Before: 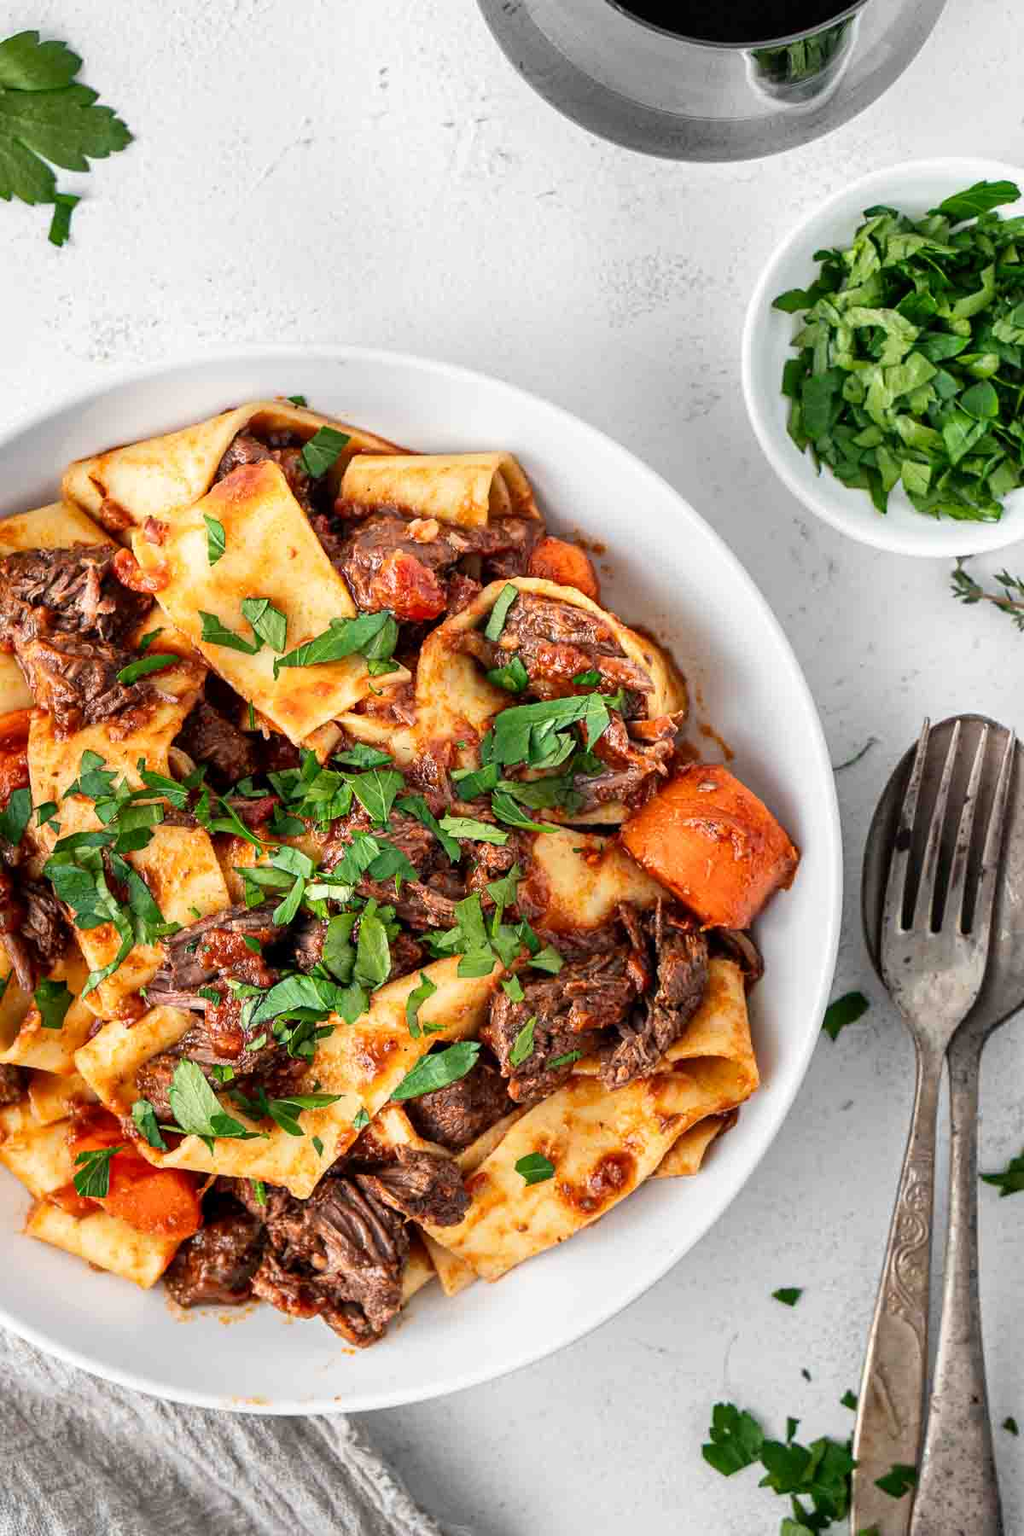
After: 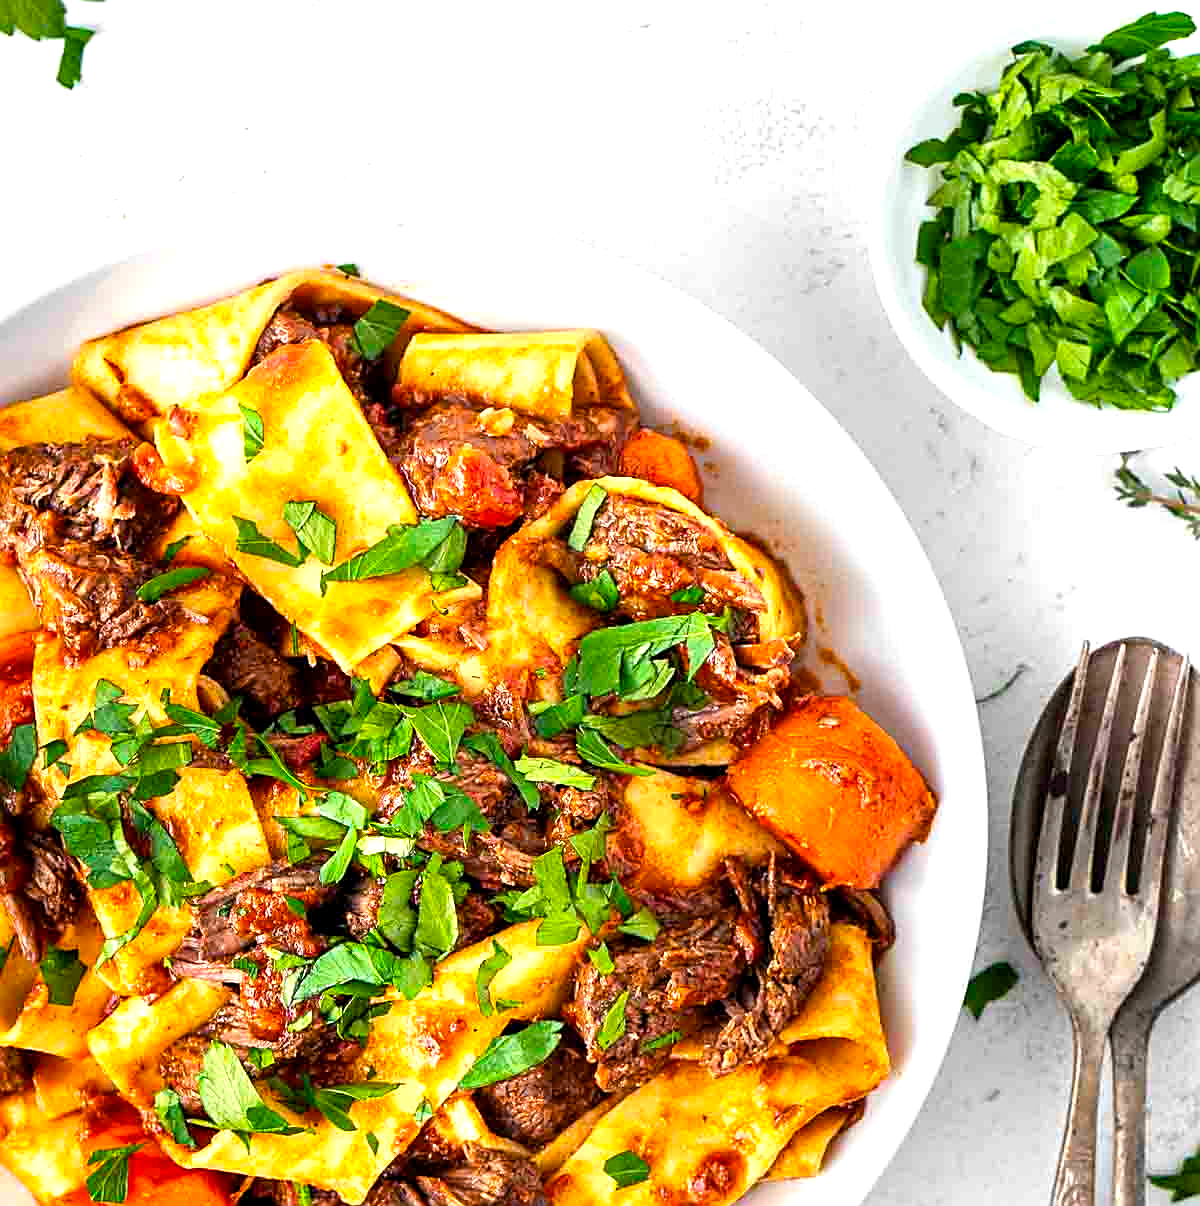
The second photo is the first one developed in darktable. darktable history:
sharpen: amount 0.497
tone equalizer: on, module defaults
crop: top 11.163%, bottom 21.787%
color balance rgb: linear chroma grading › global chroma -1.125%, perceptual saturation grading › global saturation 19.672%, global vibrance 30.905%
tone curve: curves: ch0 [(0, 0) (0.003, 0.003) (0.011, 0.011) (0.025, 0.025) (0.044, 0.044) (0.069, 0.069) (0.1, 0.099) (0.136, 0.135) (0.177, 0.176) (0.224, 0.223) (0.277, 0.275) (0.335, 0.333) (0.399, 0.396) (0.468, 0.465) (0.543, 0.541) (0.623, 0.622) (0.709, 0.708) (0.801, 0.8) (0.898, 0.897) (1, 1)], preserve colors none
exposure: black level correction 0.001, exposure 0.673 EV, compensate exposure bias true, compensate highlight preservation false
